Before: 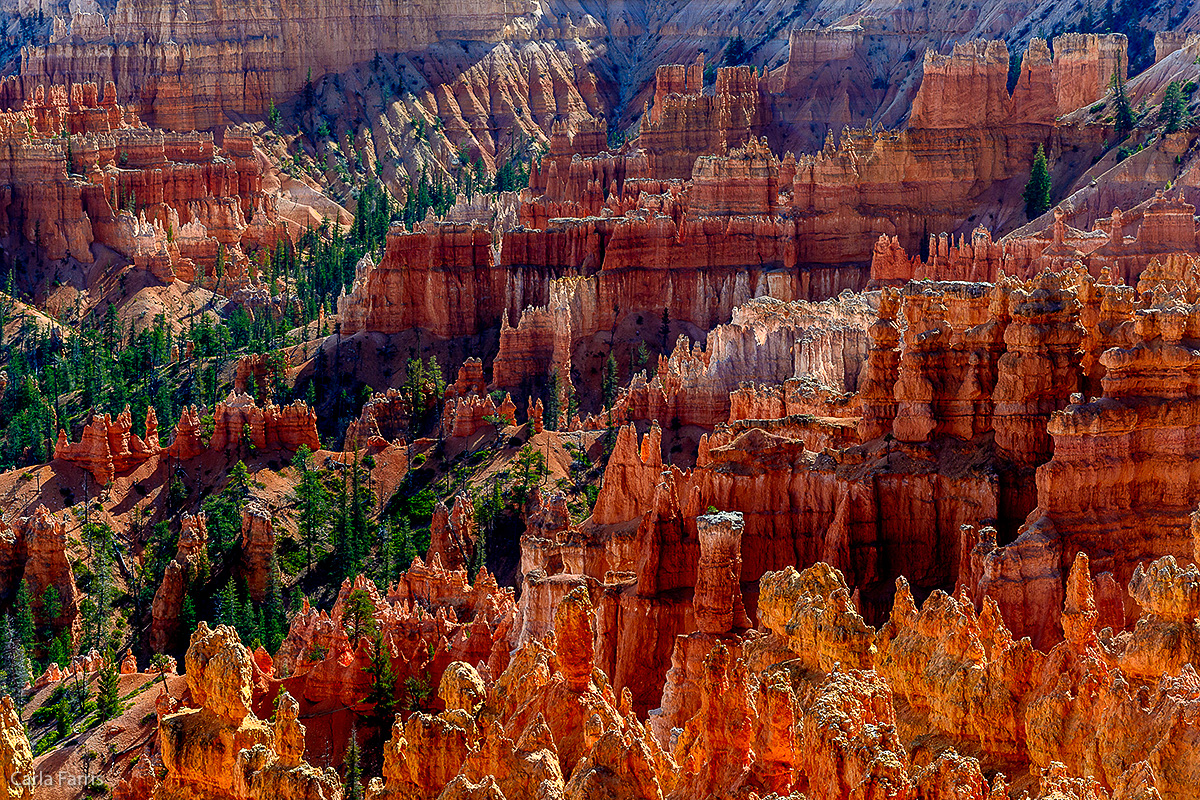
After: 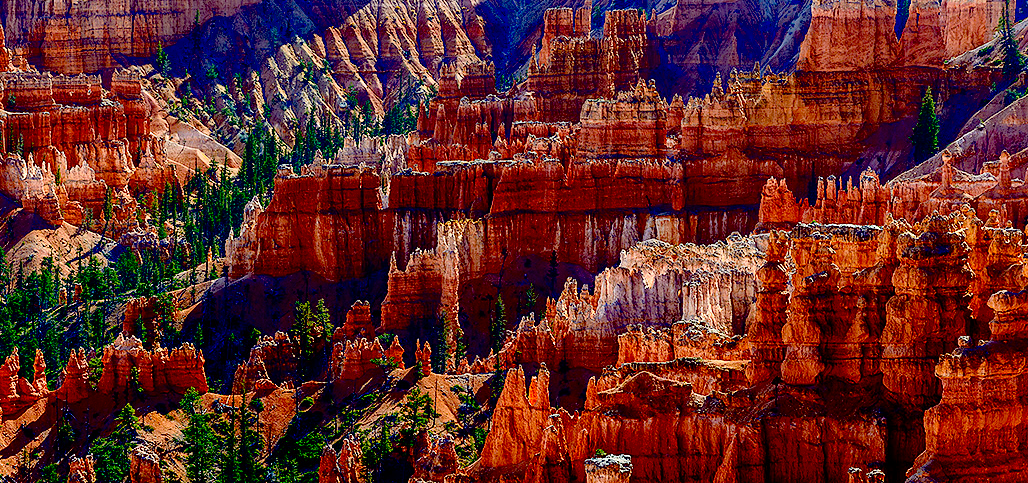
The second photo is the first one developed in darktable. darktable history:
crop and rotate: left 9.345%, top 7.22%, right 4.982%, bottom 32.331%
exposure: black level correction 0.047, exposure 0.013 EV, compensate highlight preservation false
contrast brightness saturation: brightness 0.15
